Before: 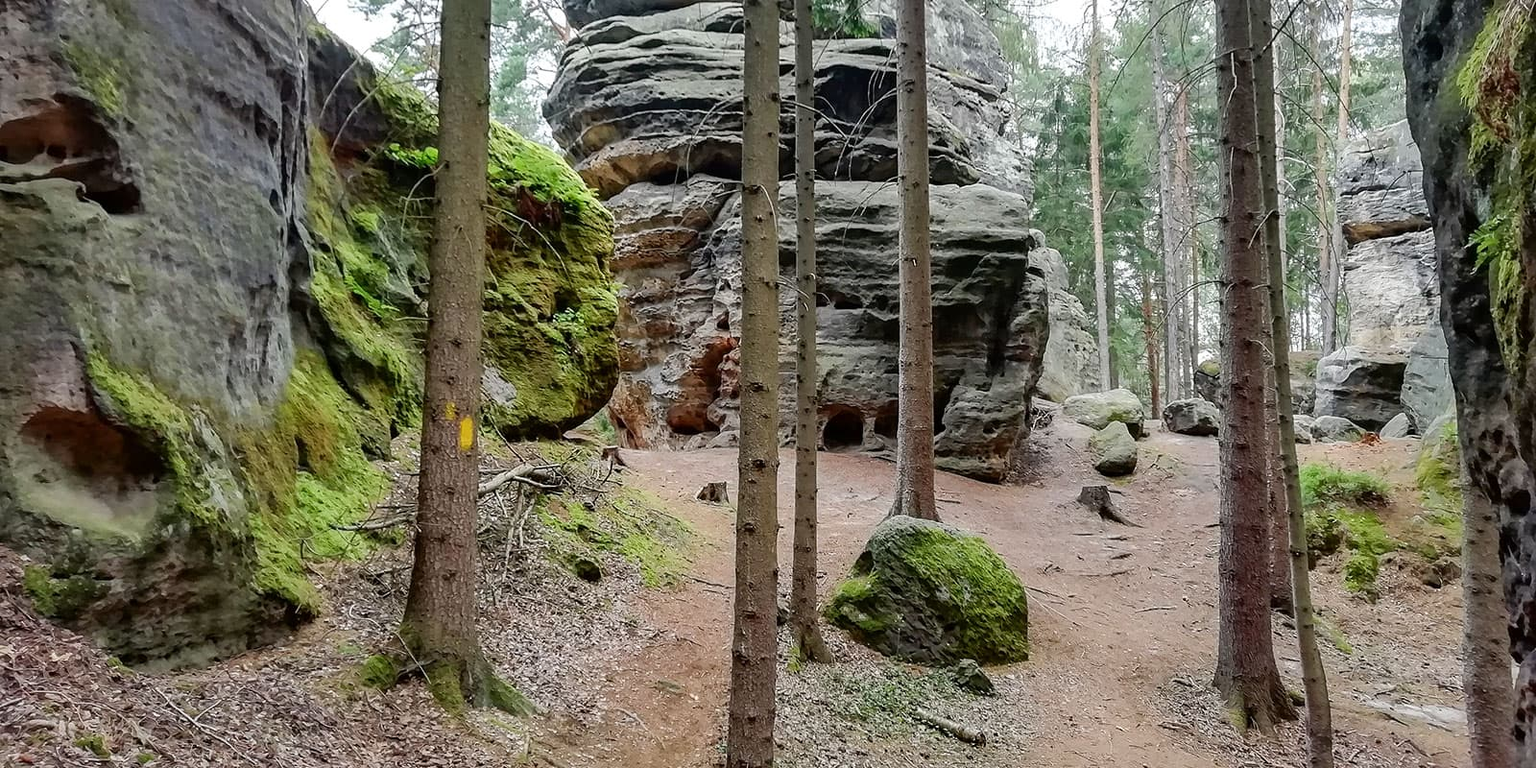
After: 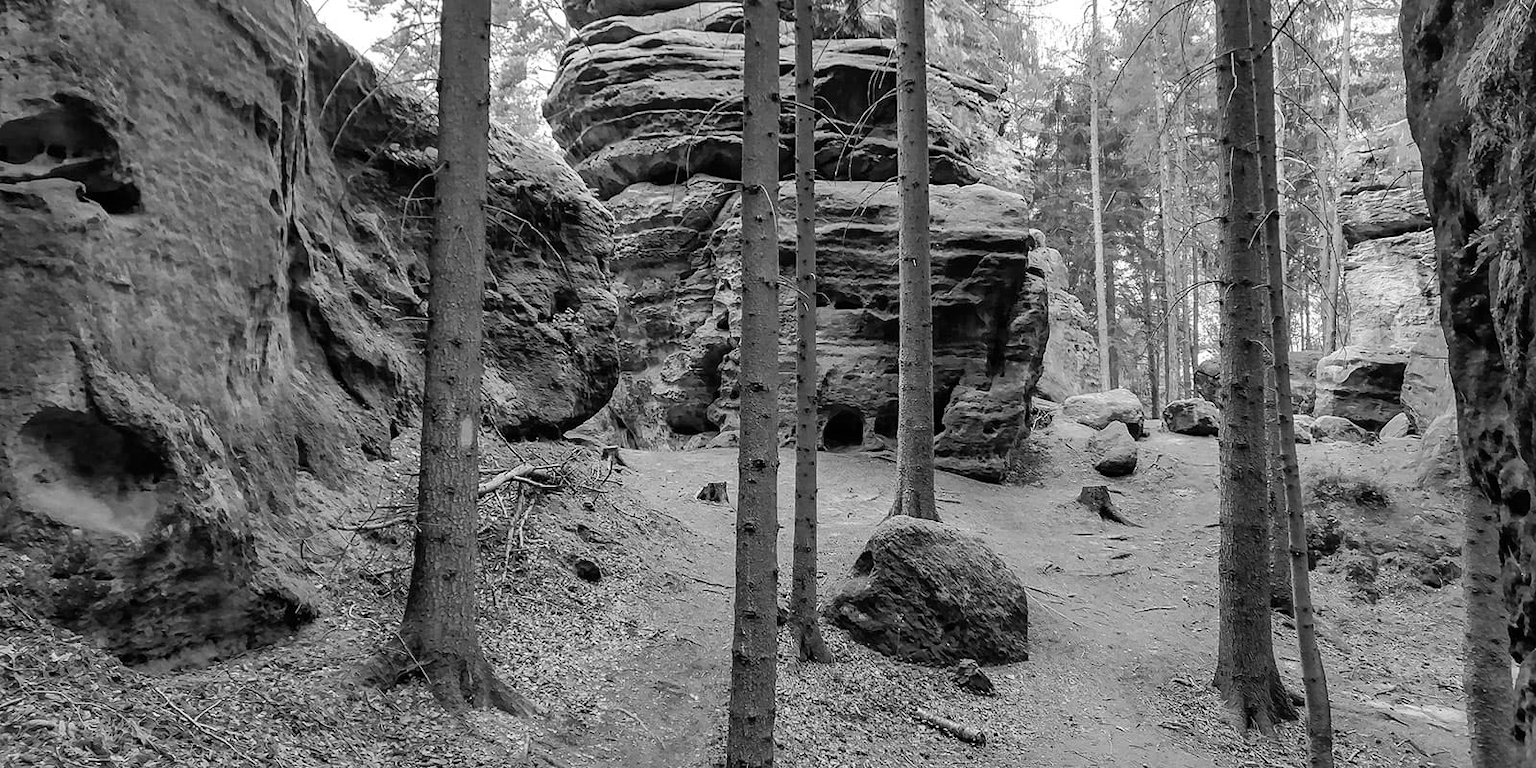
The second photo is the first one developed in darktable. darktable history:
color calibration: output gray [0.22, 0.42, 0.37, 0], gray › normalize channels true, illuminant as shot in camera, x 0.366, y 0.378, temperature 4426.69 K, gamut compression 0.015
